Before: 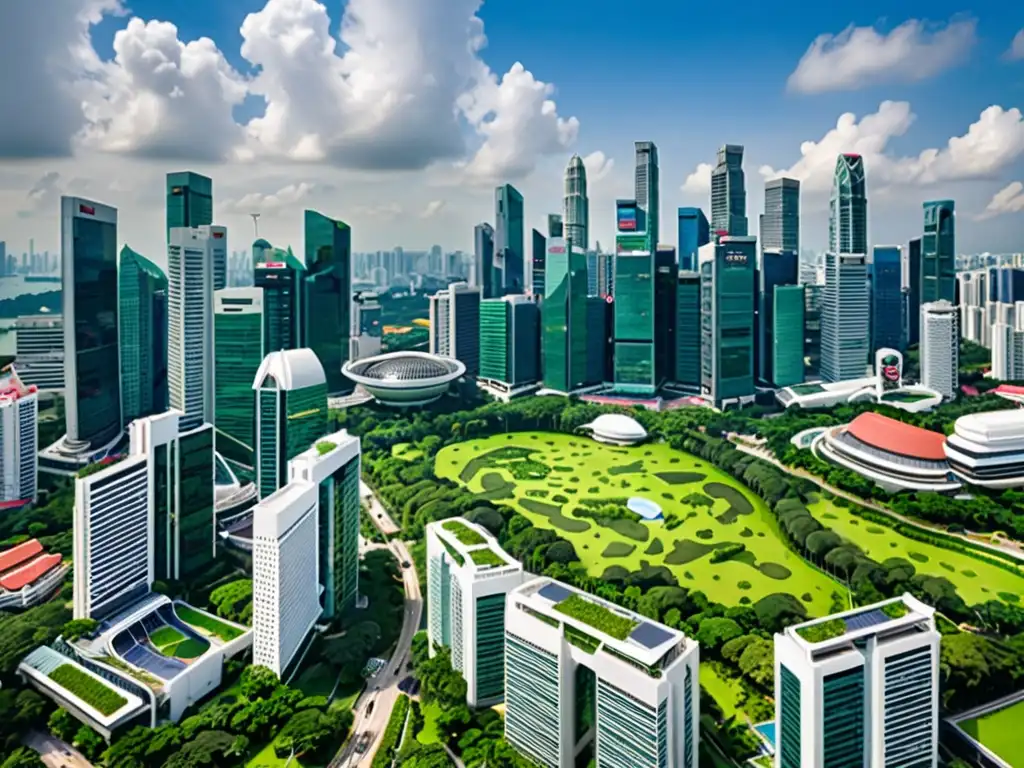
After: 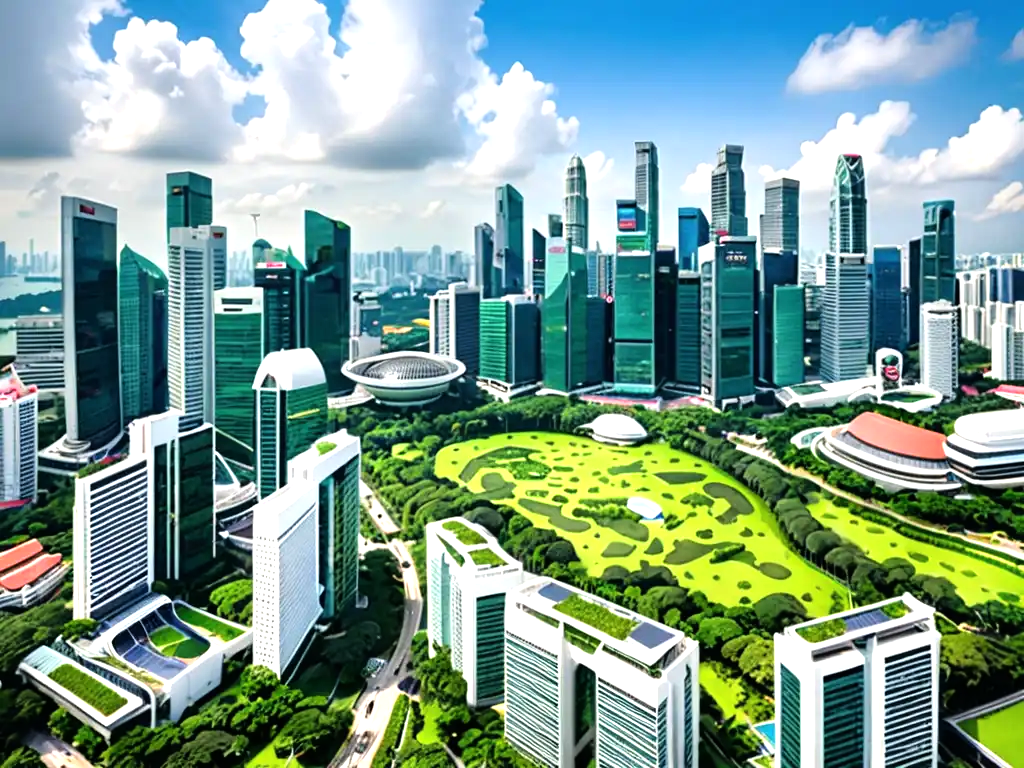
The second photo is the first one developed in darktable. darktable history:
tone equalizer: -8 EV -0.728 EV, -7 EV -0.708 EV, -6 EV -0.58 EV, -5 EV -0.394 EV, -3 EV 0.372 EV, -2 EV 0.6 EV, -1 EV 0.691 EV, +0 EV 0.754 EV
tone curve: curves: ch0 [(0, 0) (0.003, 0.003) (0.011, 0.011) (0.025, 0.025) (0.044, 0.045) (0.069, 0.07) (0.1, 0.101) (0.136, 0.138) (0.177, 0.18) (0.224, 0.228) (0.277, 0.281) (0.335, 0.34) (0.399, 0.405) (0.468, 0.475) (0.543, 0.551) (0.623, 0.633) (0.709, 0.72) (0.801, 0.813) (0.898, 0.907) (1, 1)], color space Lab, independent channels, preserve colors none
